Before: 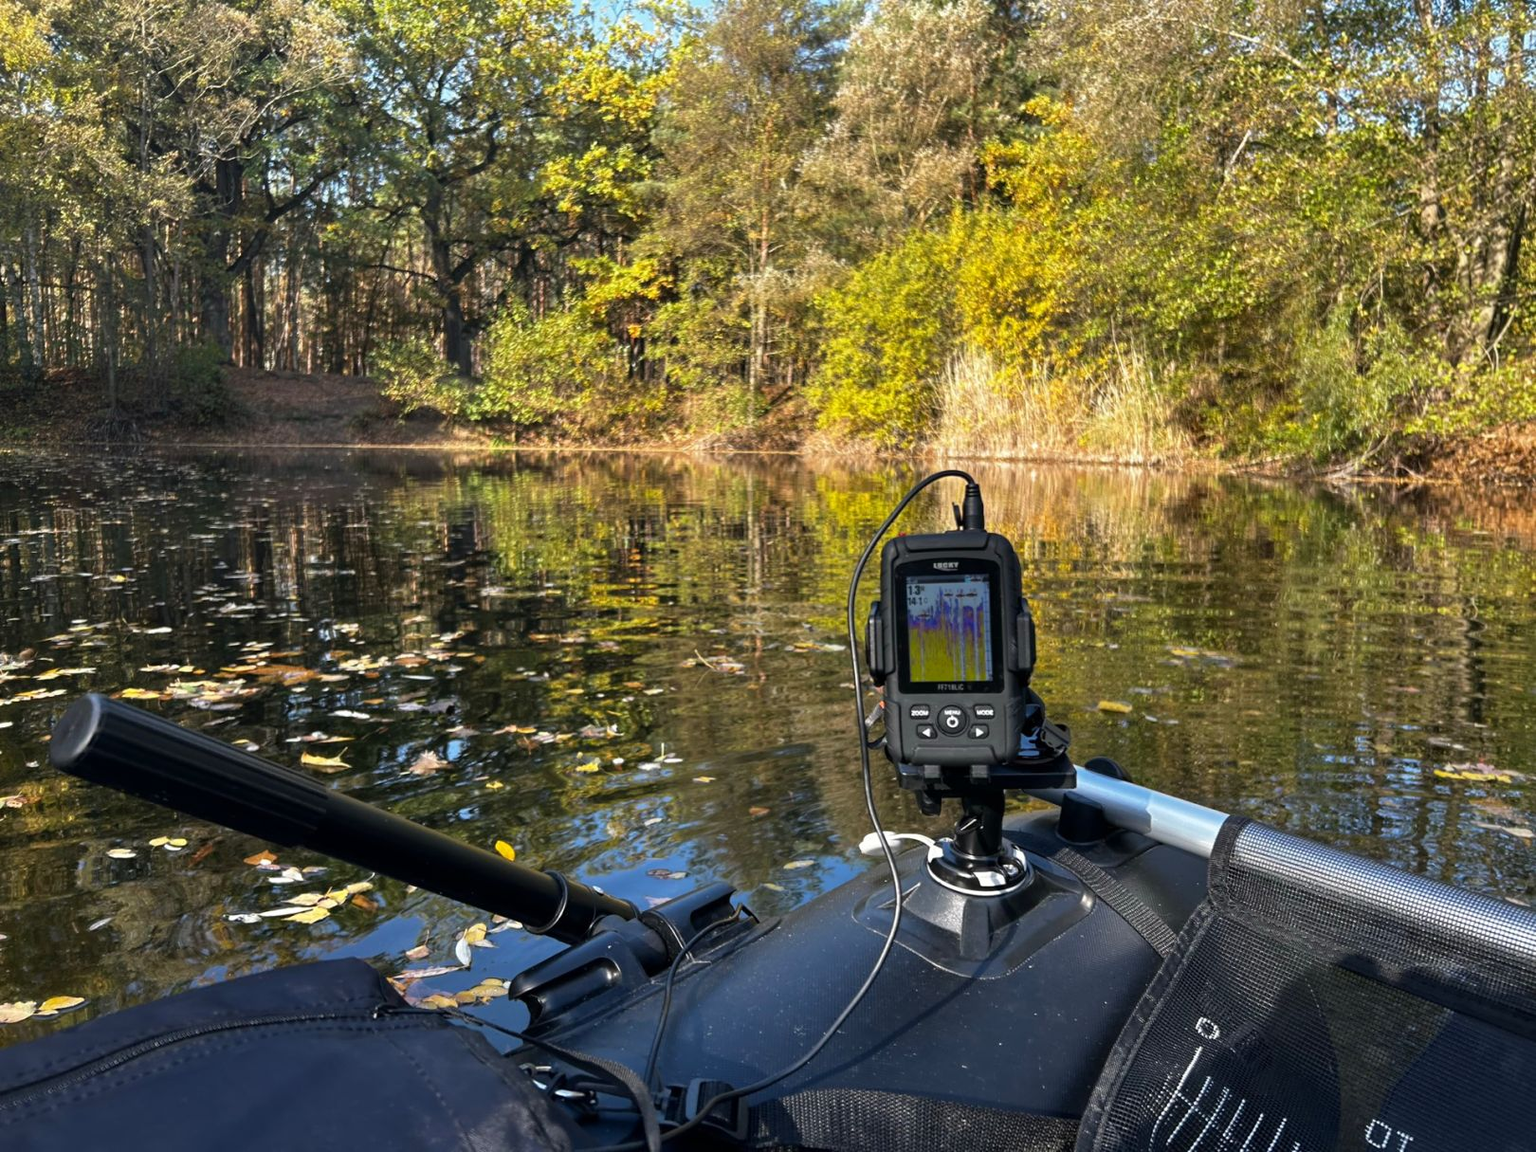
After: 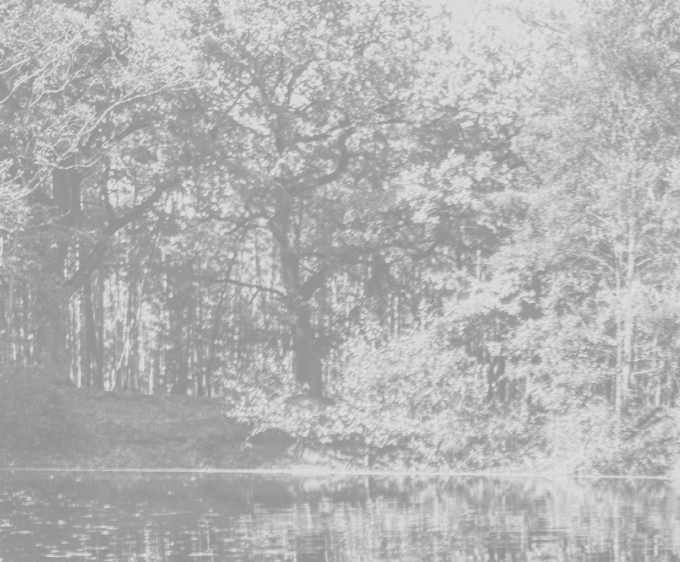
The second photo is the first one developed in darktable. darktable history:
crop and rotate: left 10.817%, top 0.062%, right 47.194%, bottom 53.626%
shadows and highlights: soften with gaussian
local contrast: on, module defaults
bloom: size 3%, threshold 100%, strength 0%
exposure: exposure 0.375 EV, compensate highlight preservation false
colorize: hue 331.2°, saturation 75%, source mix 30.28%, lightness 70.52%, version 1
contrast brightness saturation: contrast 0.32, brightness -0.08, saturation 0.17
monochrome: a -92.57, b 58.91
